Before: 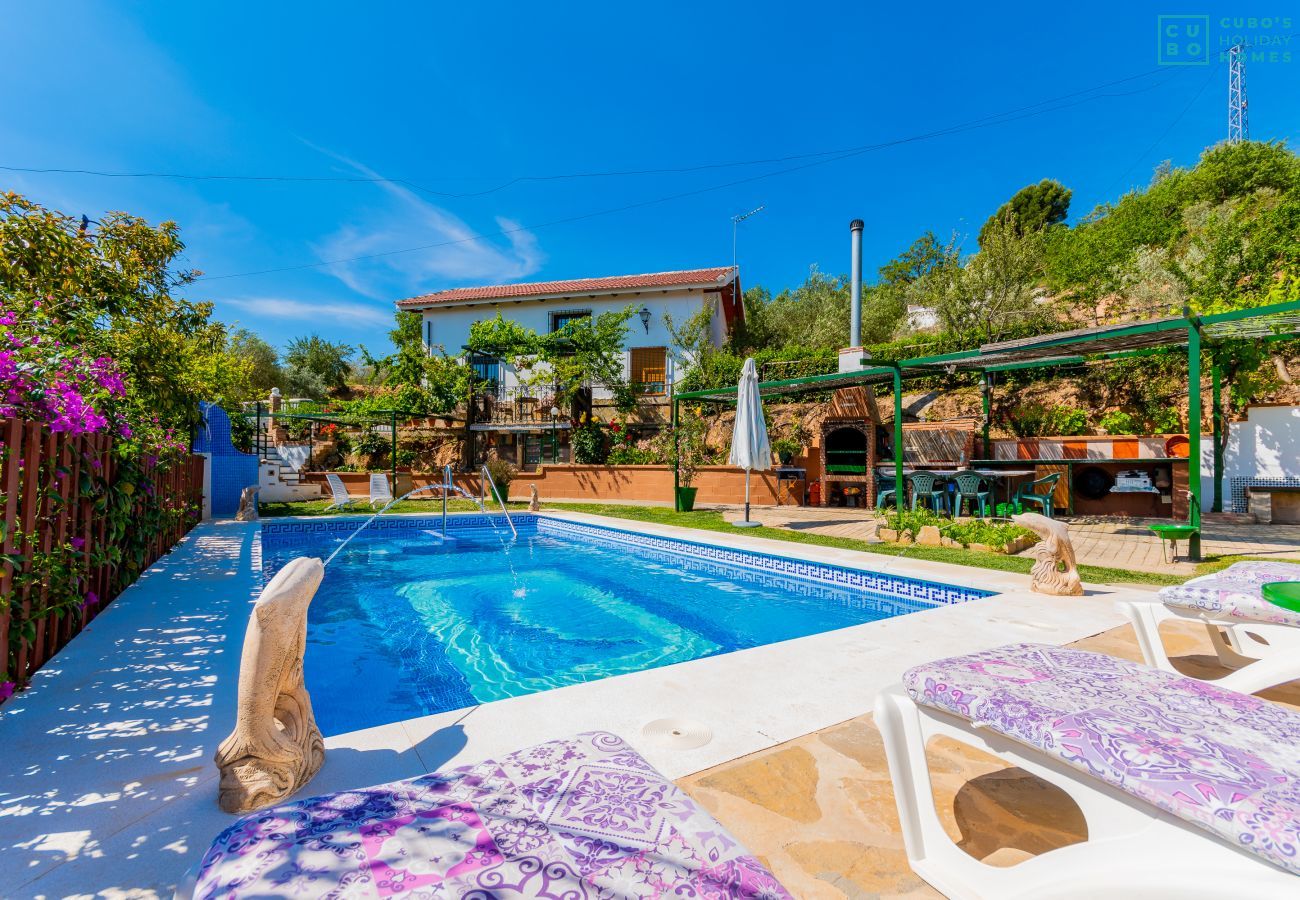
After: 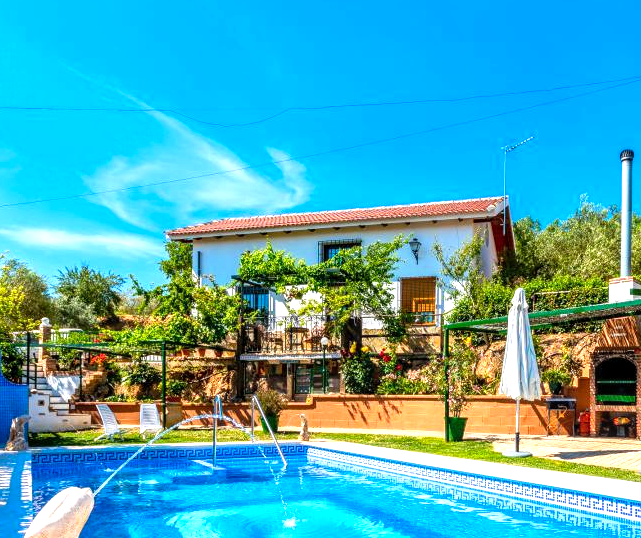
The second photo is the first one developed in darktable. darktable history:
crop: left 17.72%, top 7.799%, right 32.946%, bottom 32.318%
local contrast: on, module defaults
levels: levels [0, 0.374, 0.749]
